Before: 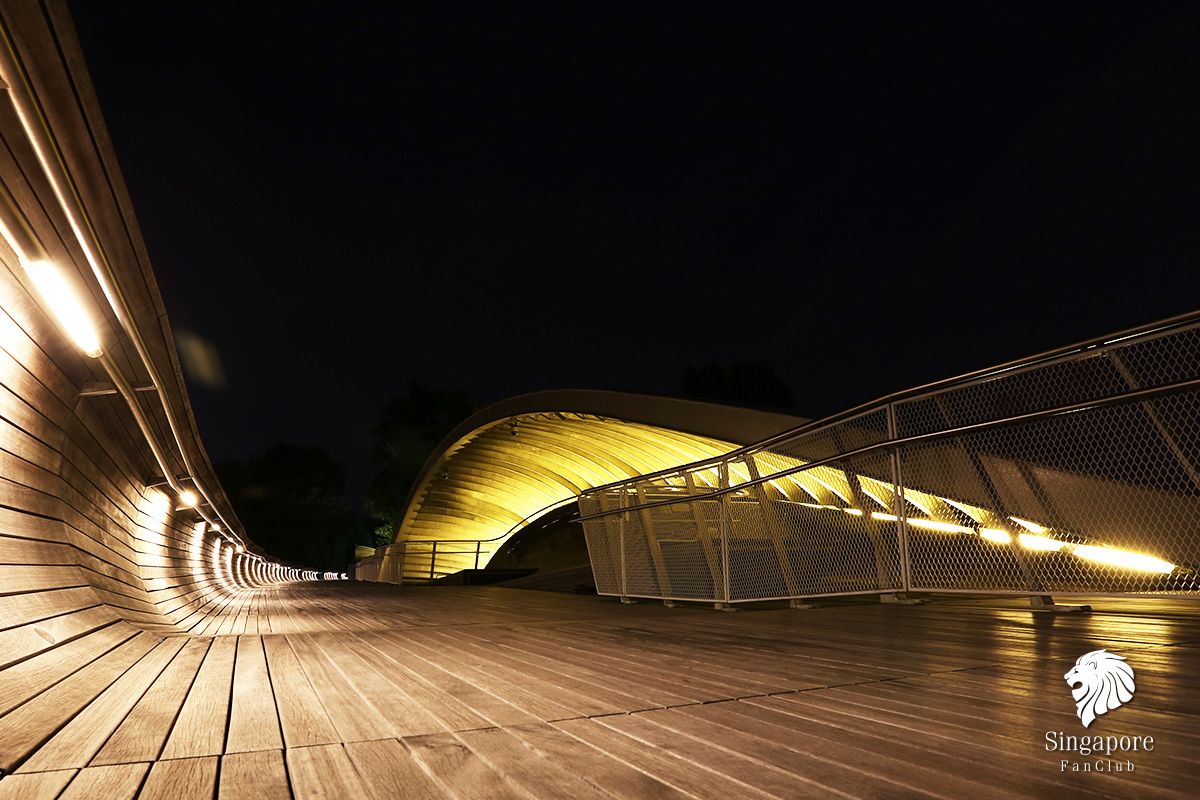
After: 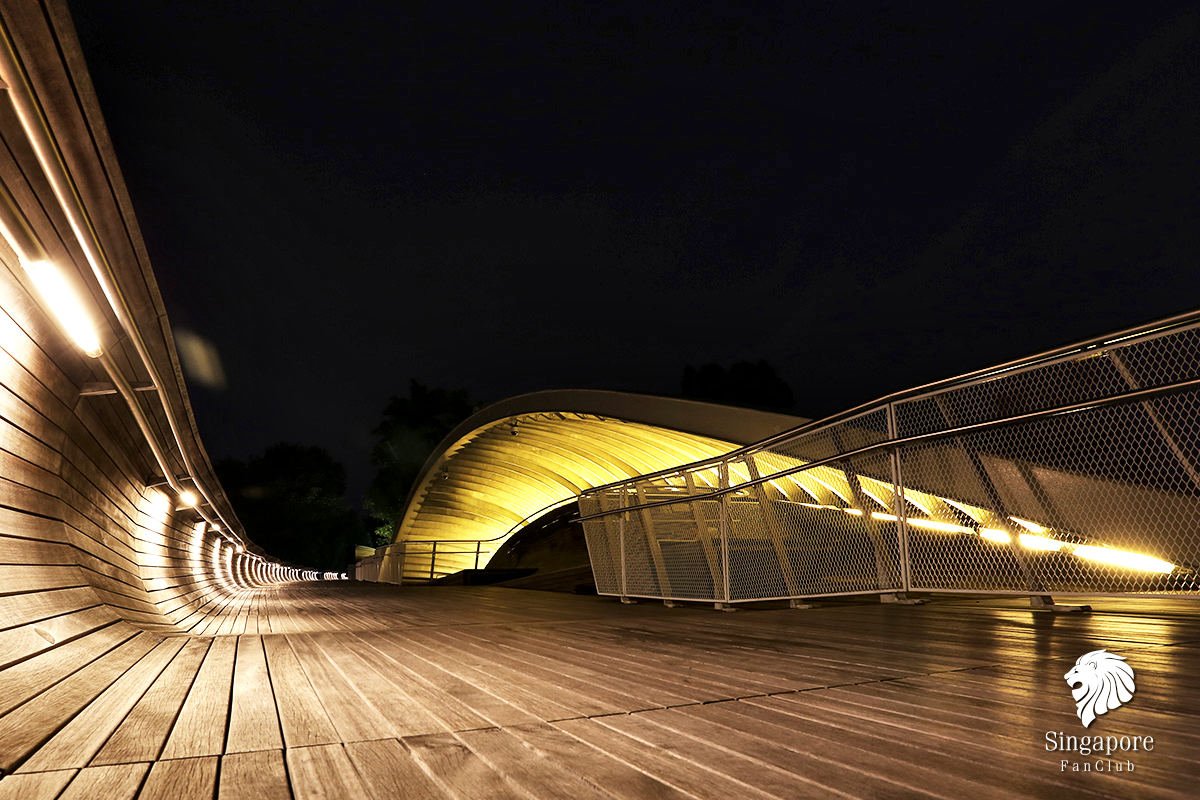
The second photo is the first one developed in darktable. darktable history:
local contrast: mode bilateral grid, contrast 20, coarseness 50, detail 141%, midtone range 0.2
shadows and highlights: soften with gaussian
